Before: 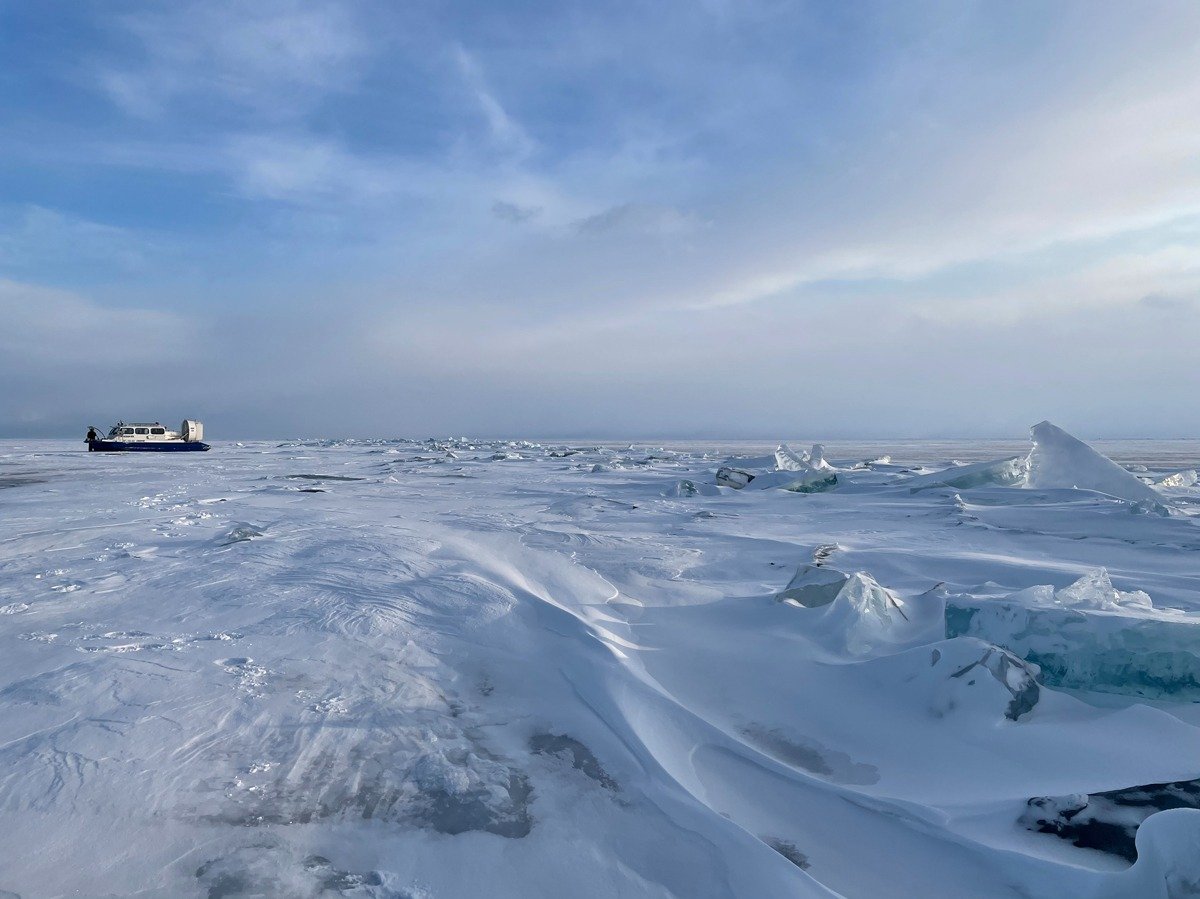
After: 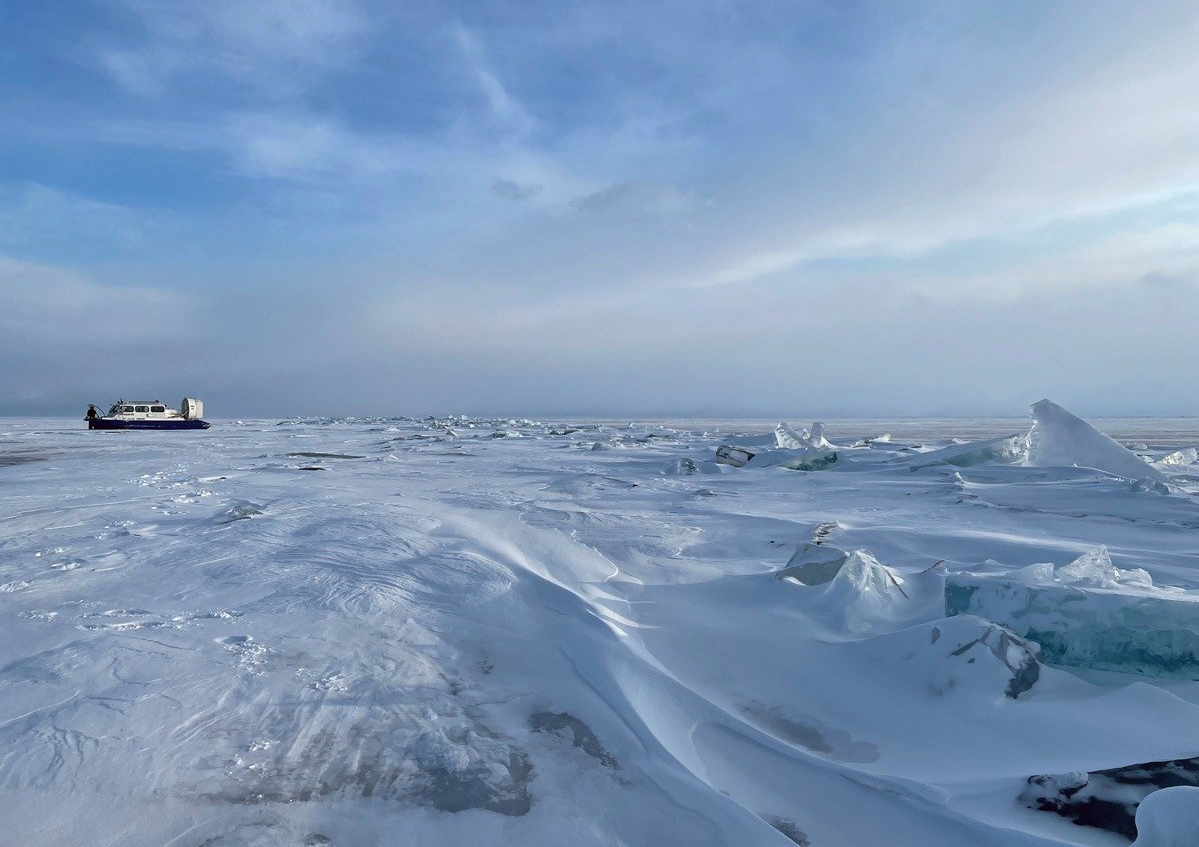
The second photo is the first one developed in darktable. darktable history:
color correction: highlights a* -2.79, highlights b* -2.83, shadows a* 2.13, shadows b* 2.81
crop and rotate: top 2.579%, bottom 3.146%
